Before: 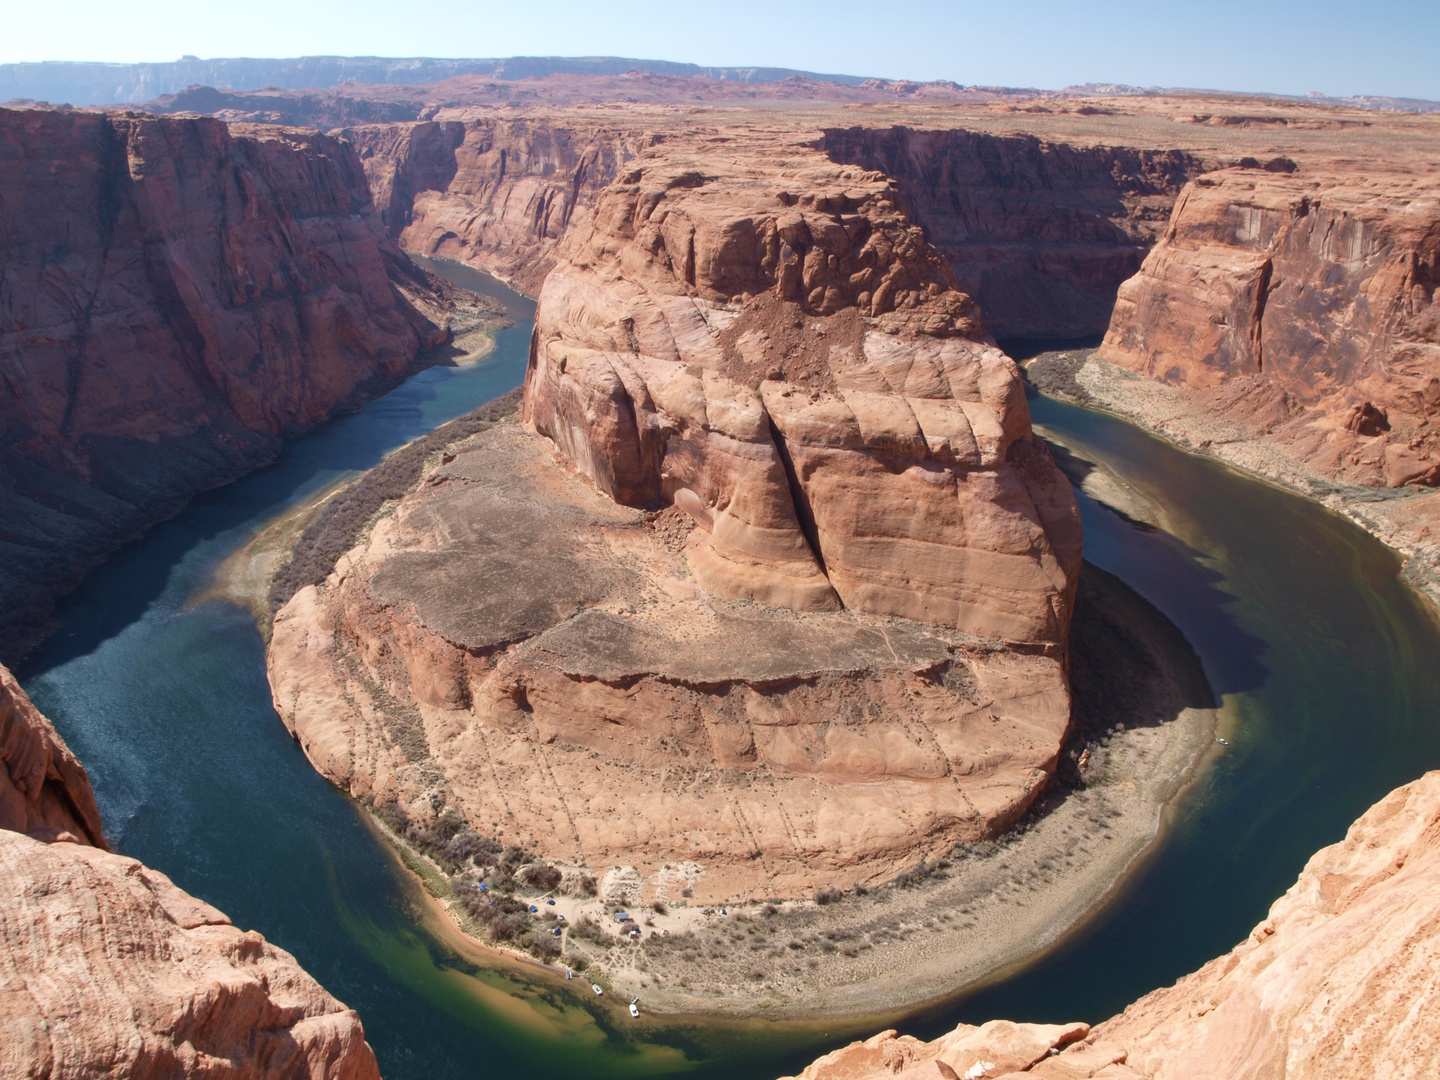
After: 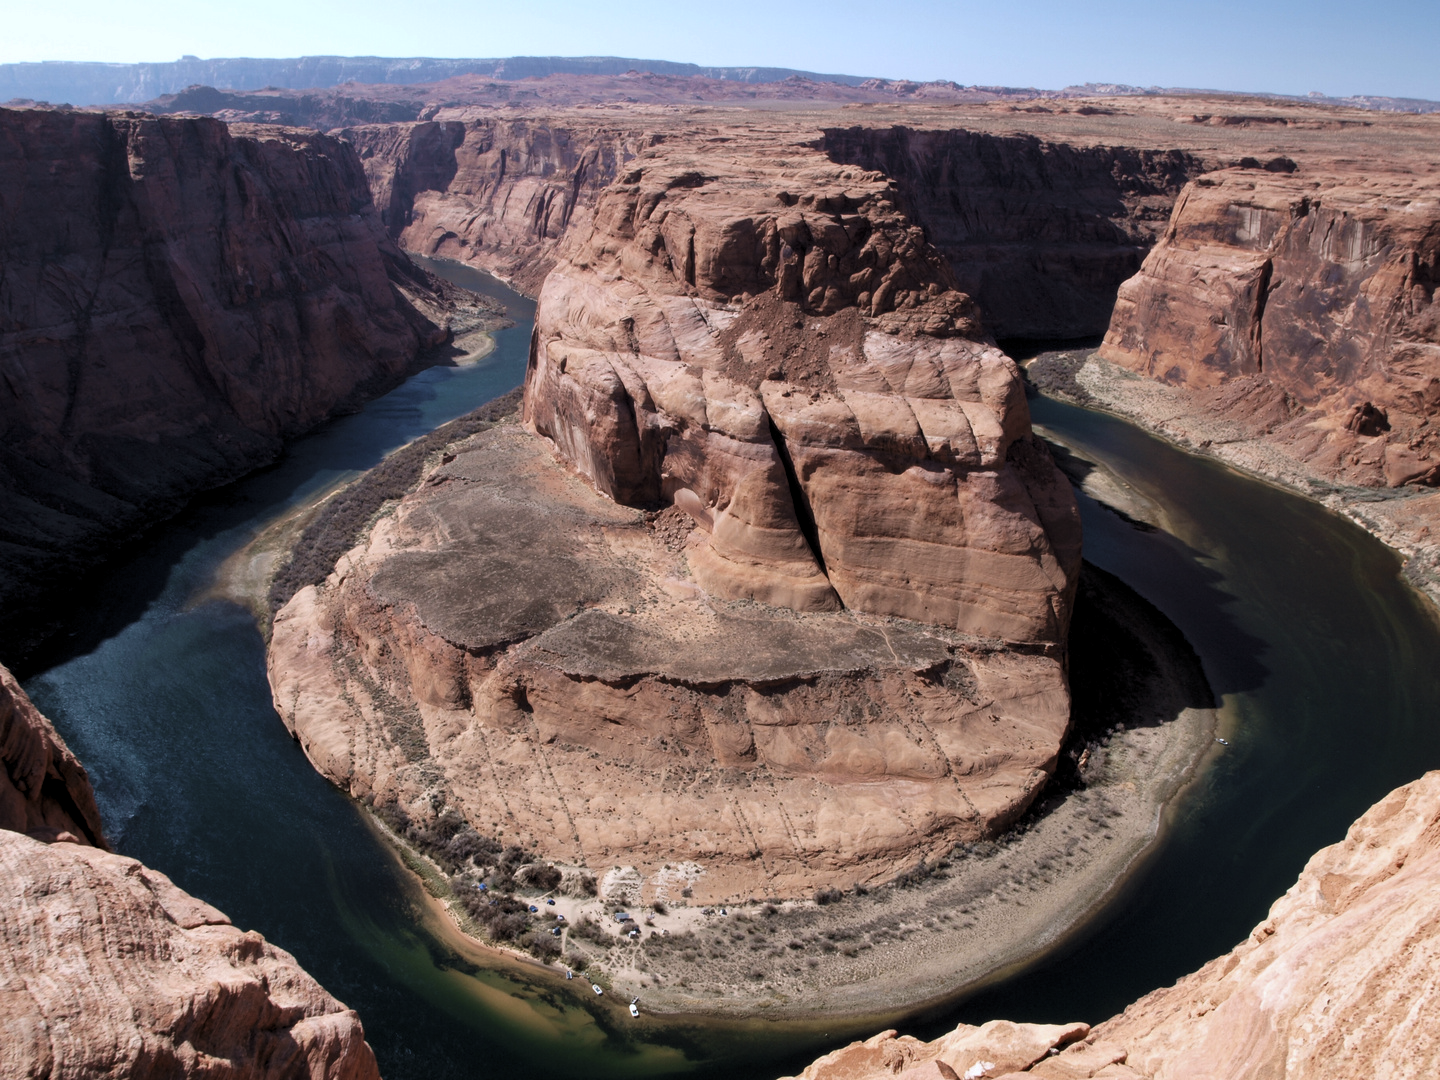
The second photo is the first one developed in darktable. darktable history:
white balance: red 0.984, blue 1.059
levels: levels [0.116, 0.574, 1]
